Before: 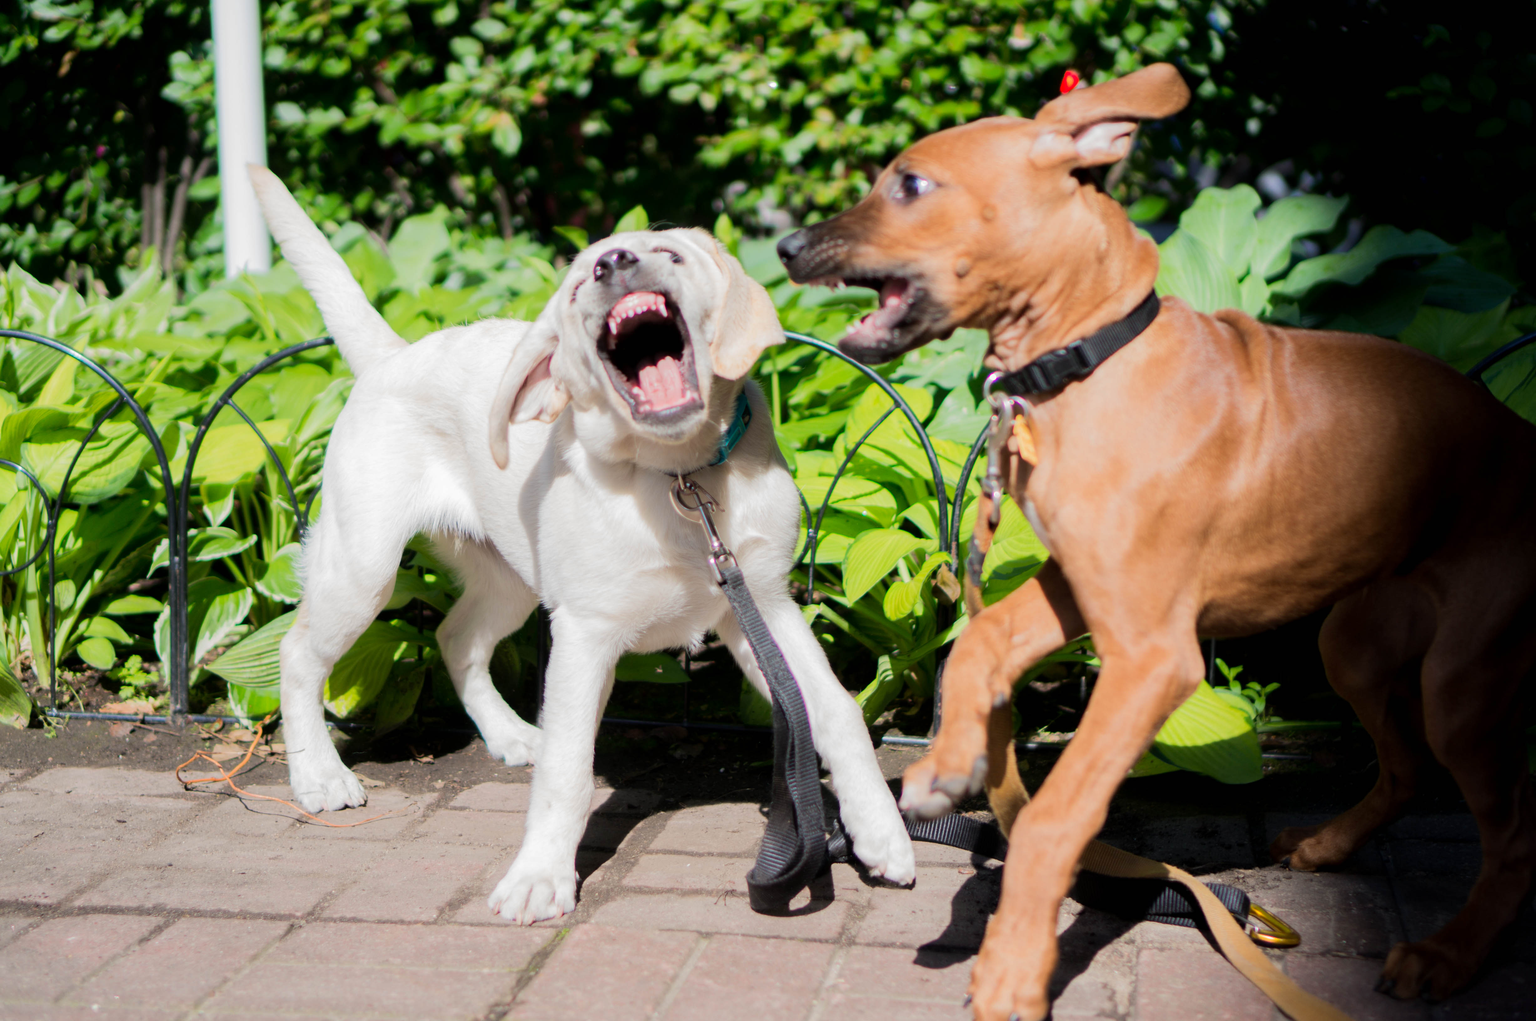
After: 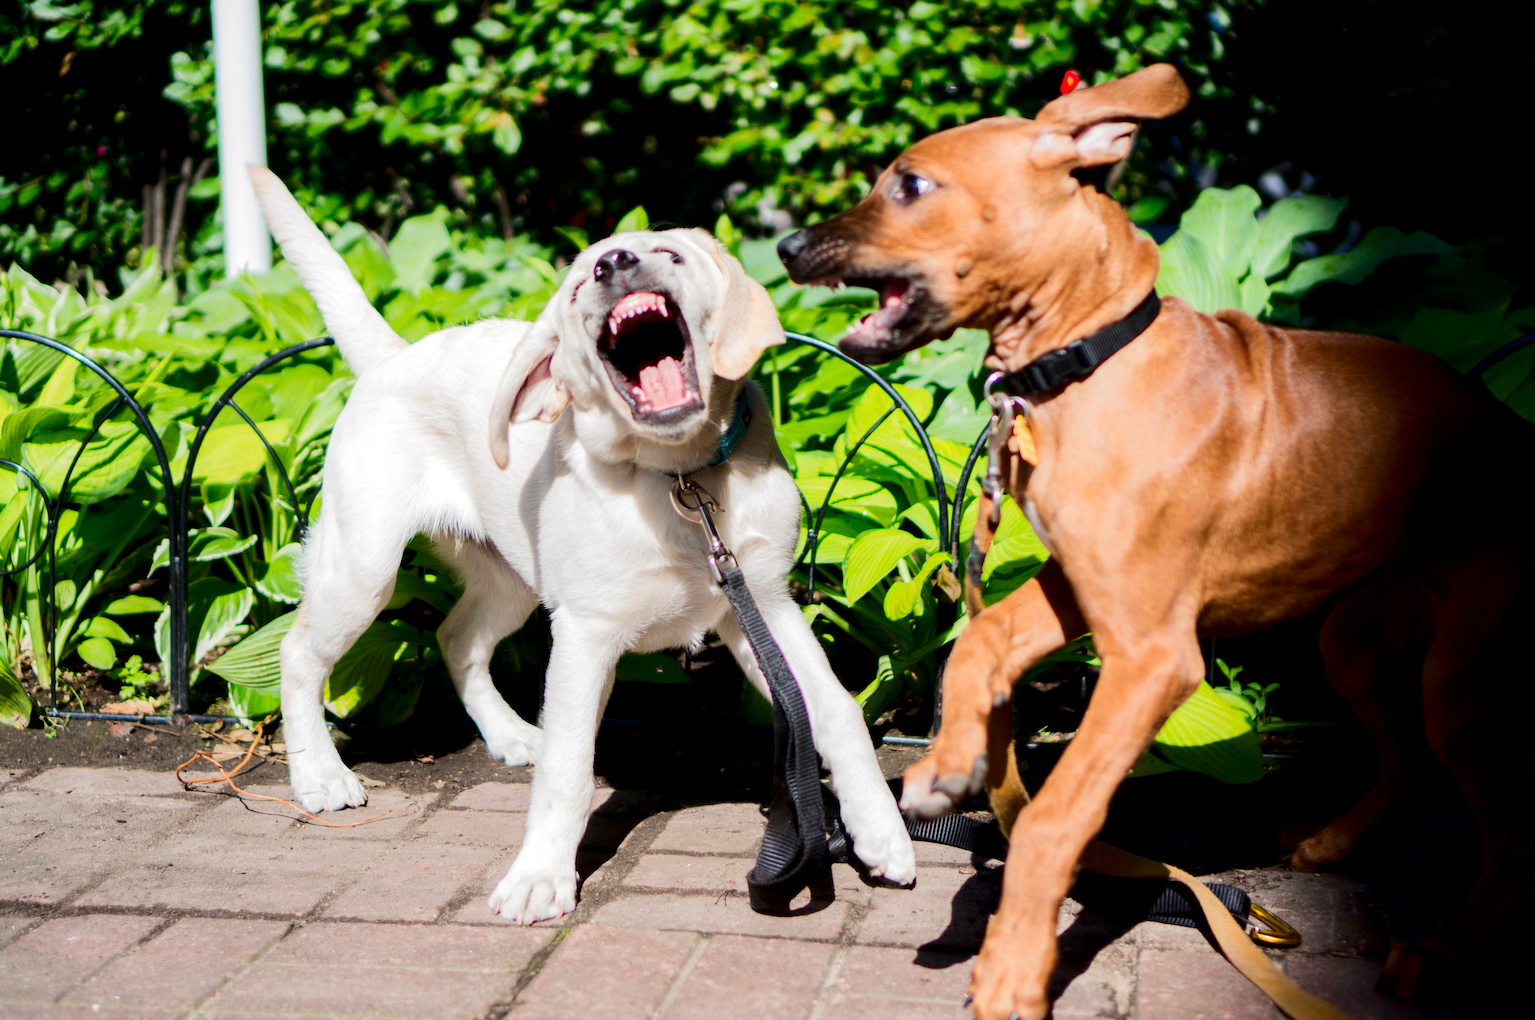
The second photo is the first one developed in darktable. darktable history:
local contrast: highlights 100%, shadows 100%, detail 131%, midtone range 0.2
contrast brightness saturation: contrast 0.21, brightness -0.11, saturation 0.21
